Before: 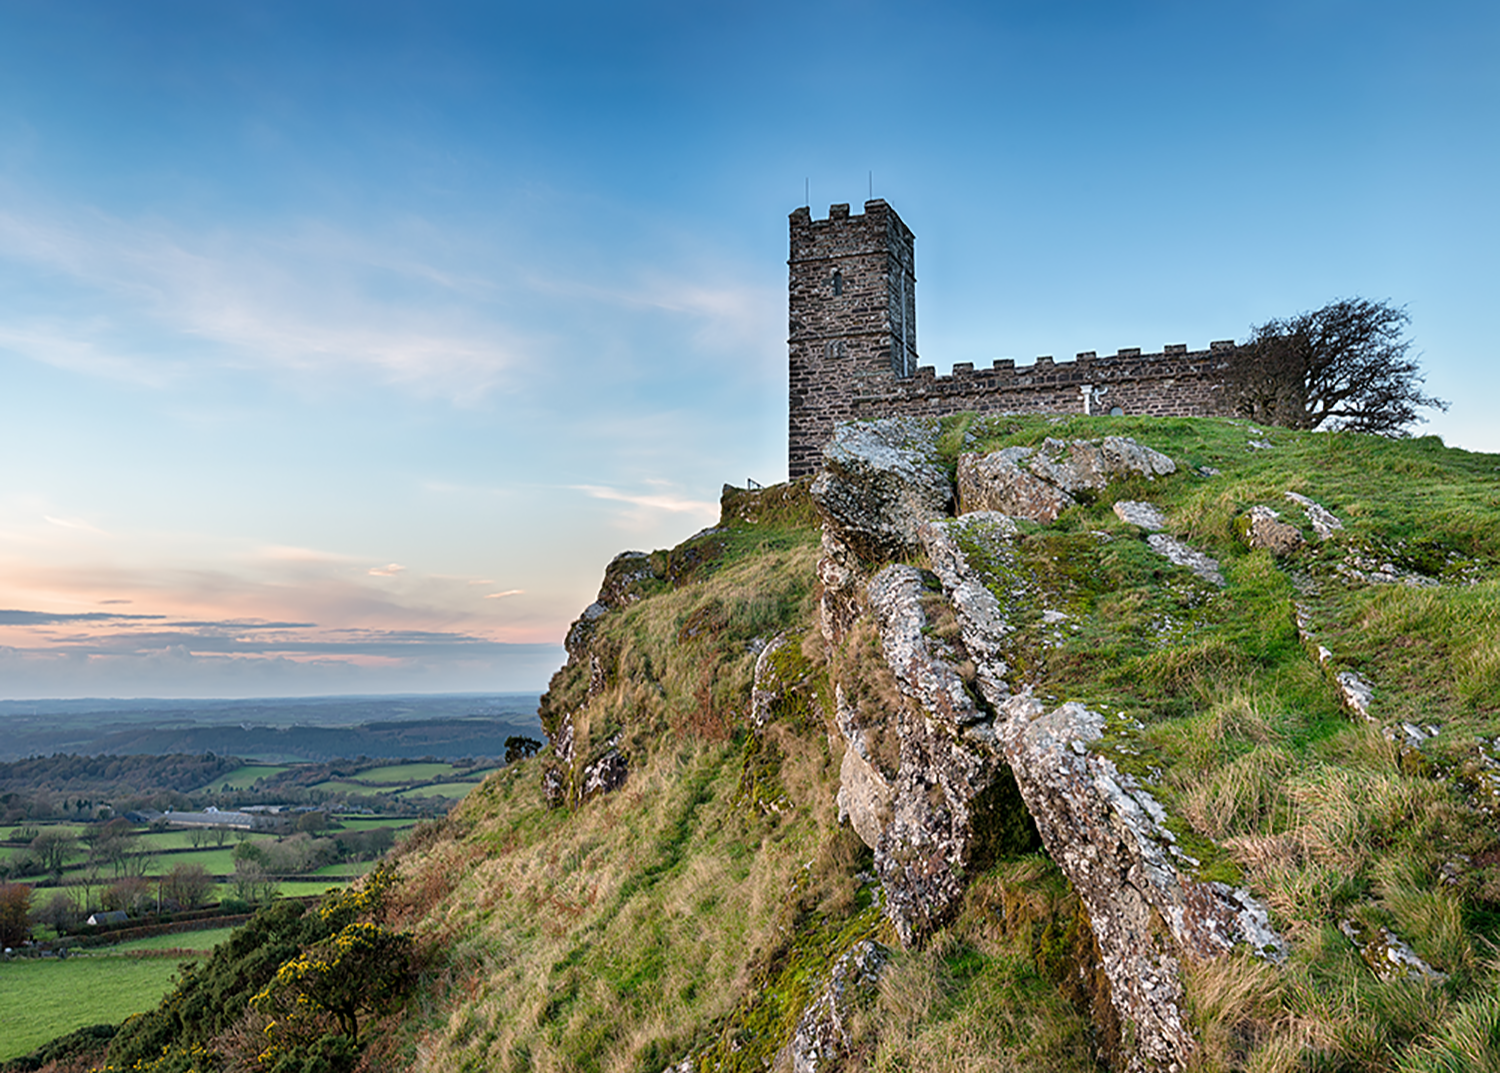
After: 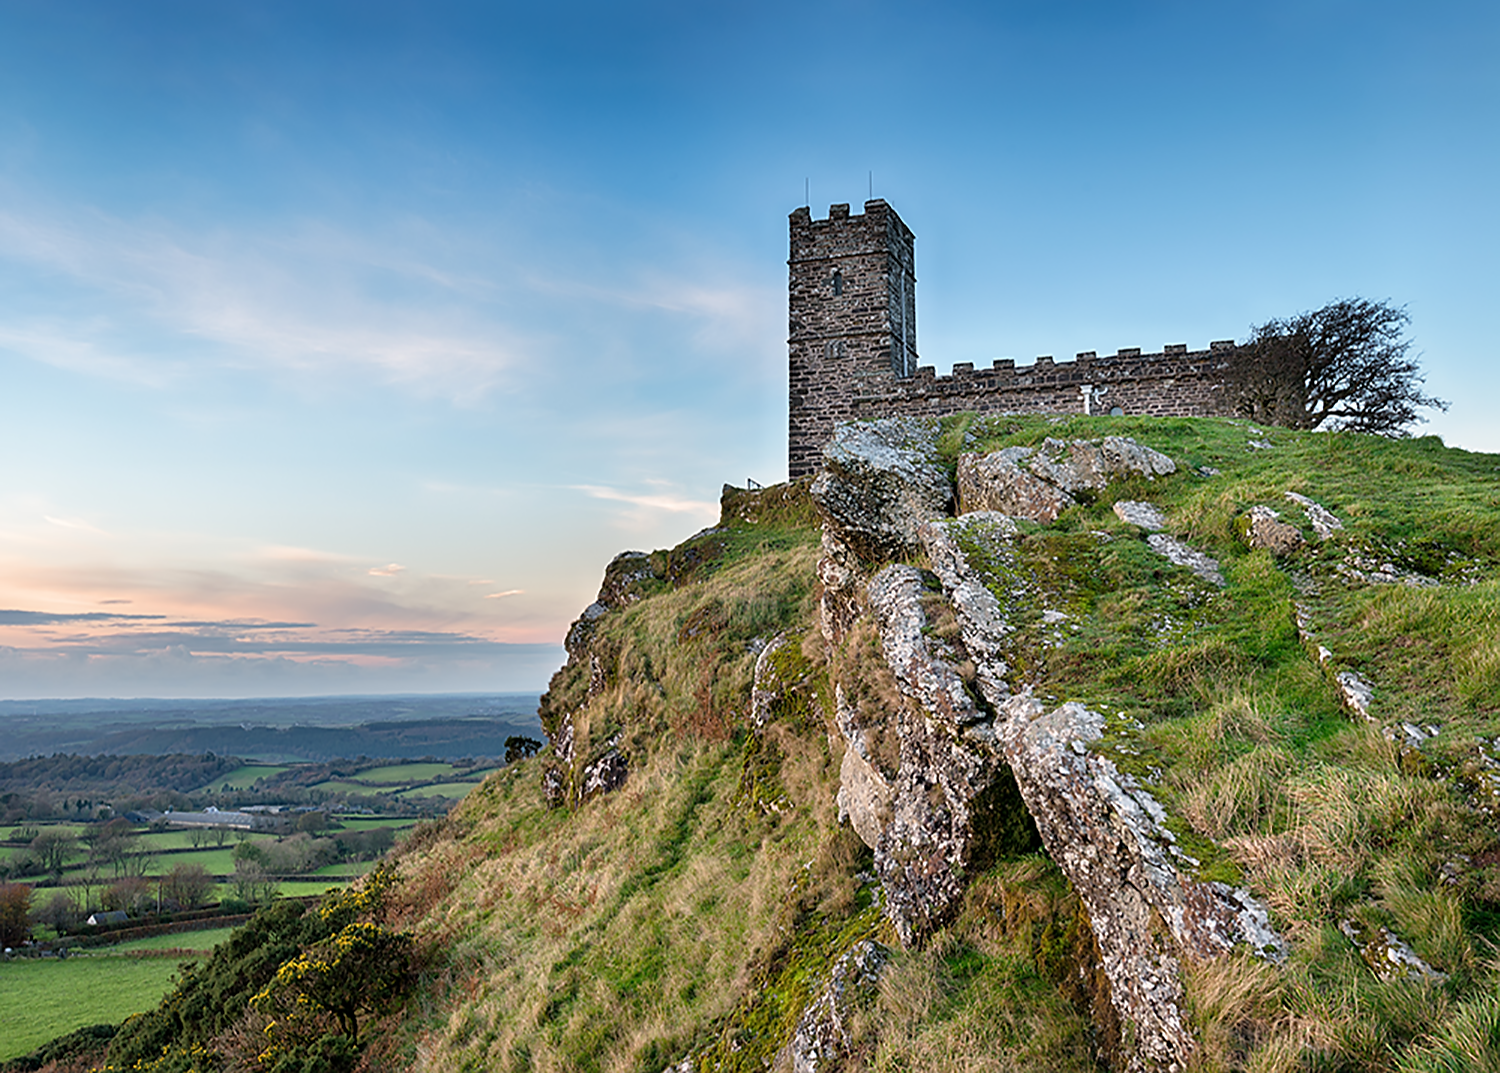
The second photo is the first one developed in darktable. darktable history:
sharpen: radius 1, threshold 1.128
